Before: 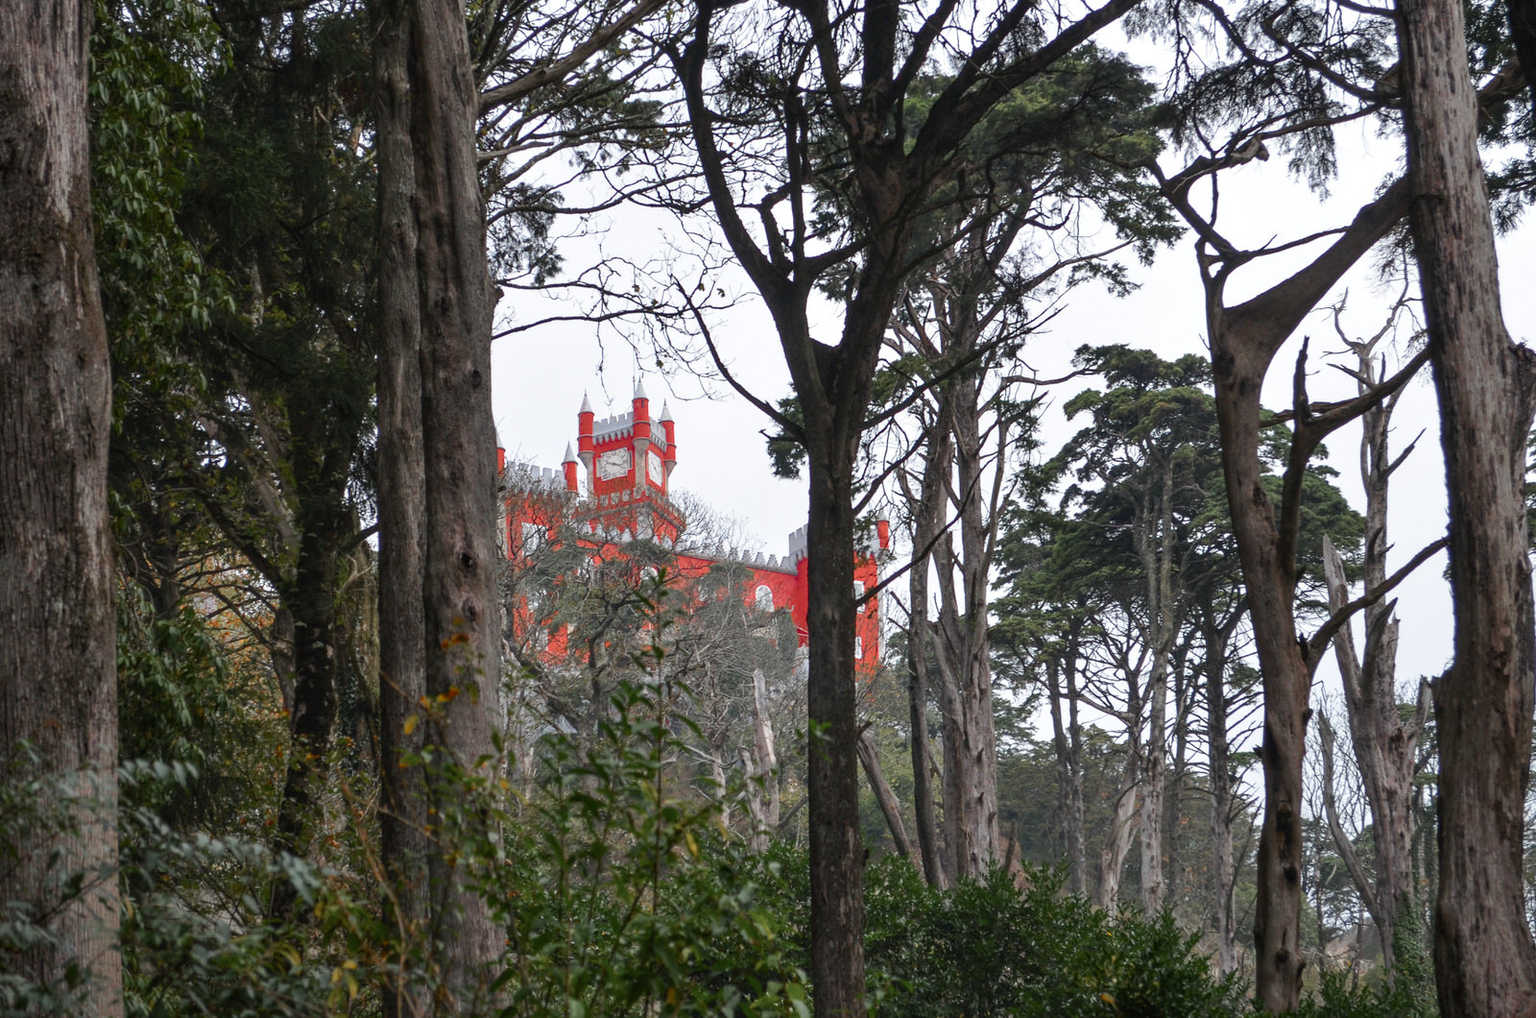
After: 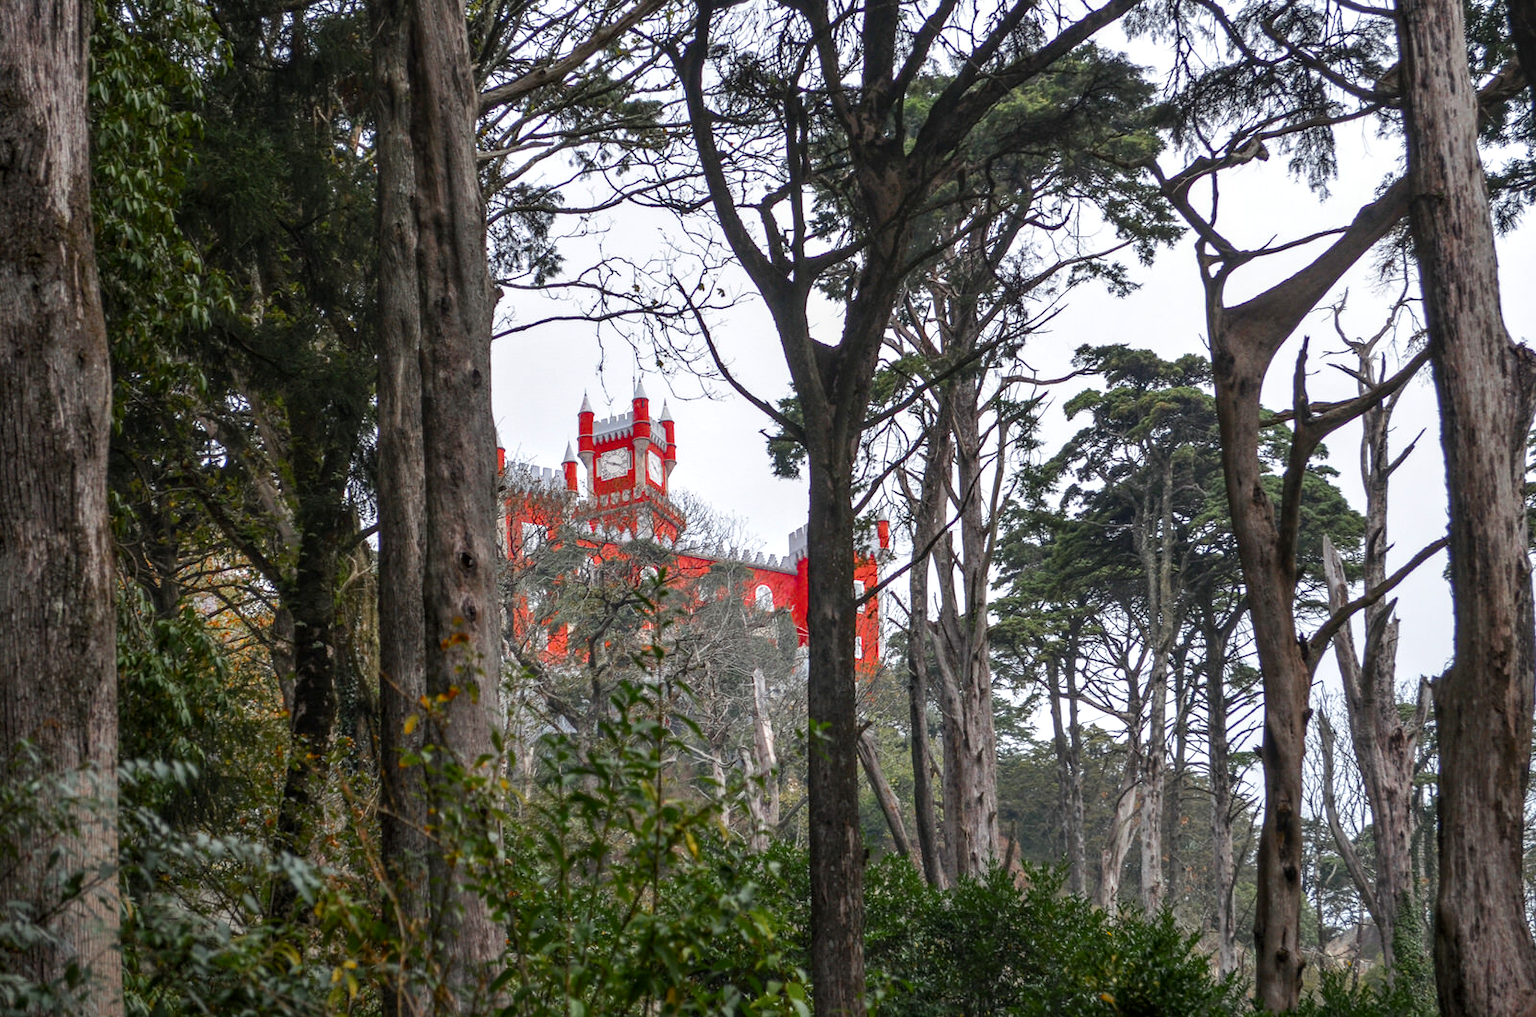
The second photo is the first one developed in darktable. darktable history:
local contrast: on, module defaults
color balance rgb: linear chroma grading › global chroma 10%, perceptual saturation grading › global saturation 5%, perceptual brilliance grading › global brilliance 4%, global vibrance 7%, saturation formula JzAzBz (2021)
